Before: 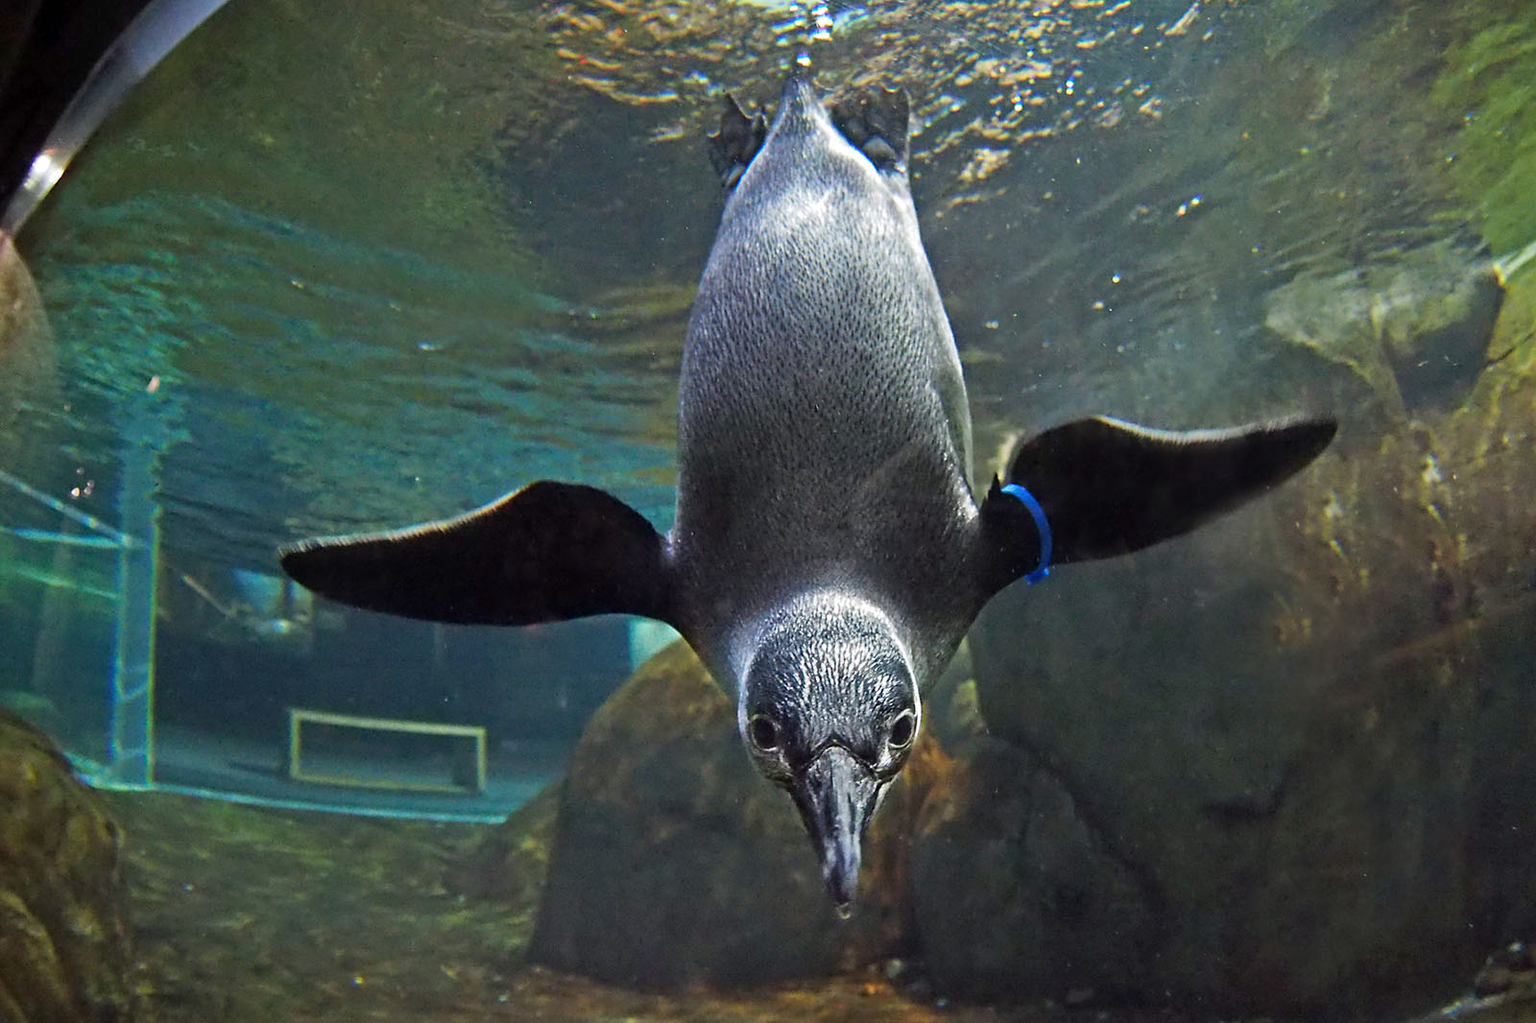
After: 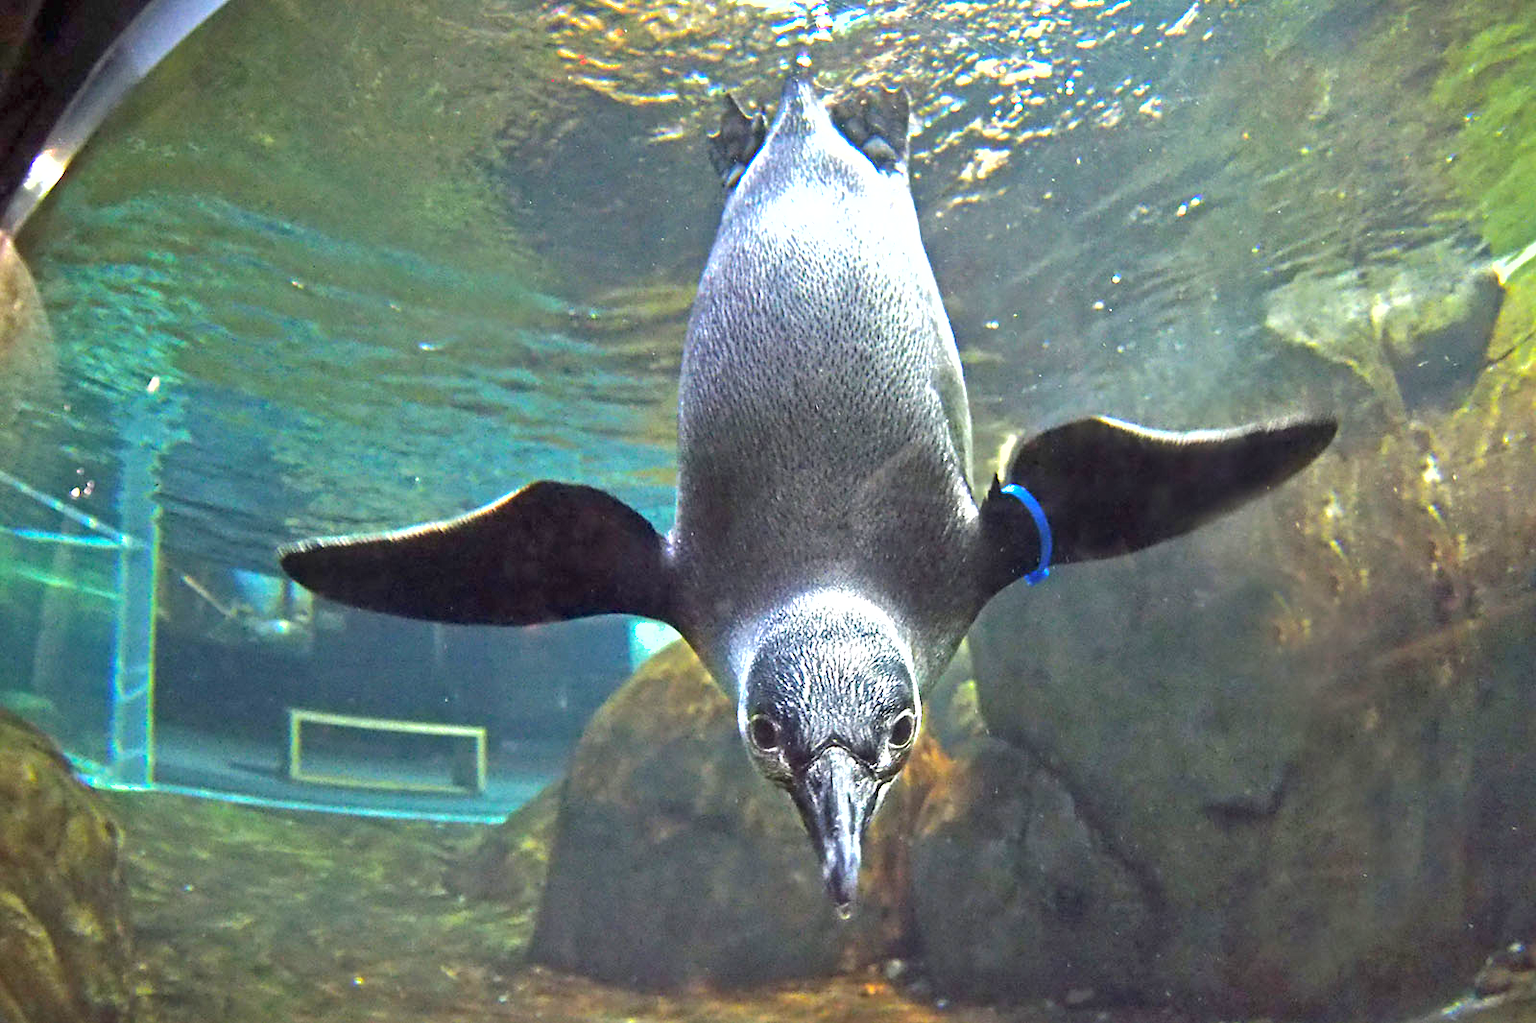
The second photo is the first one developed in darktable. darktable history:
exposure: black level correction 0, exposure 1.388 EV, compensate exposure bias true, compensate highlight preservation false
shadows and highlights: on, module defaults
